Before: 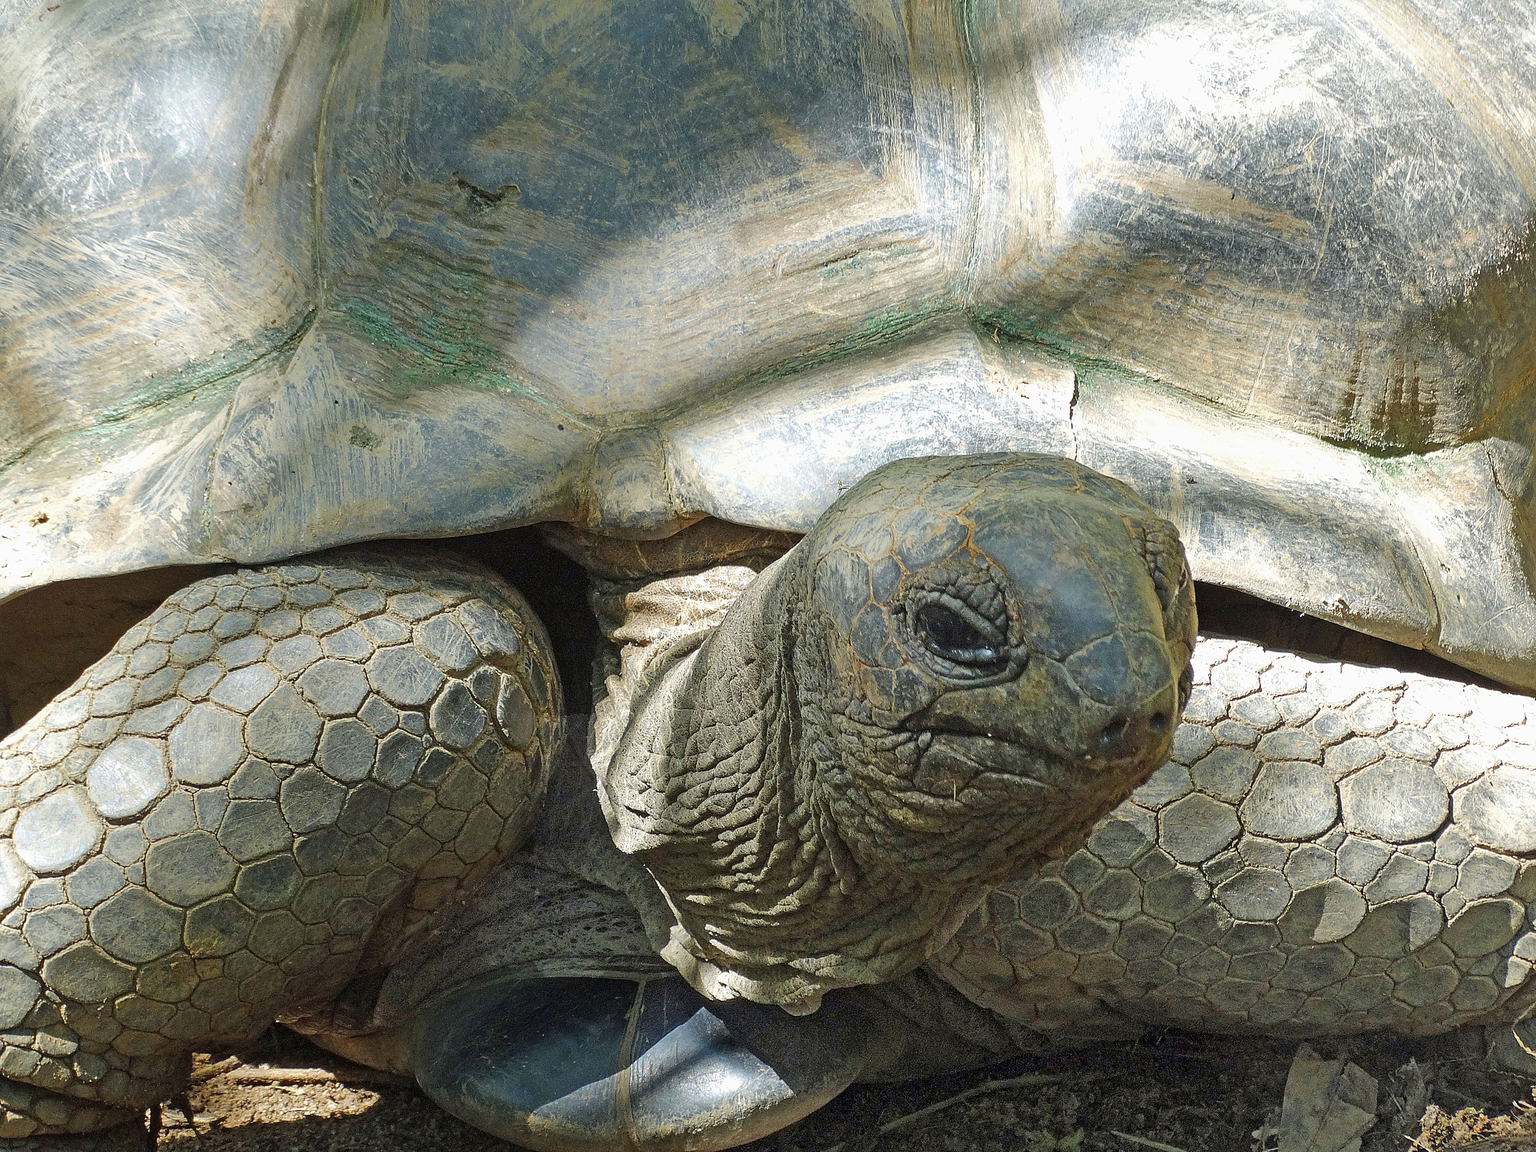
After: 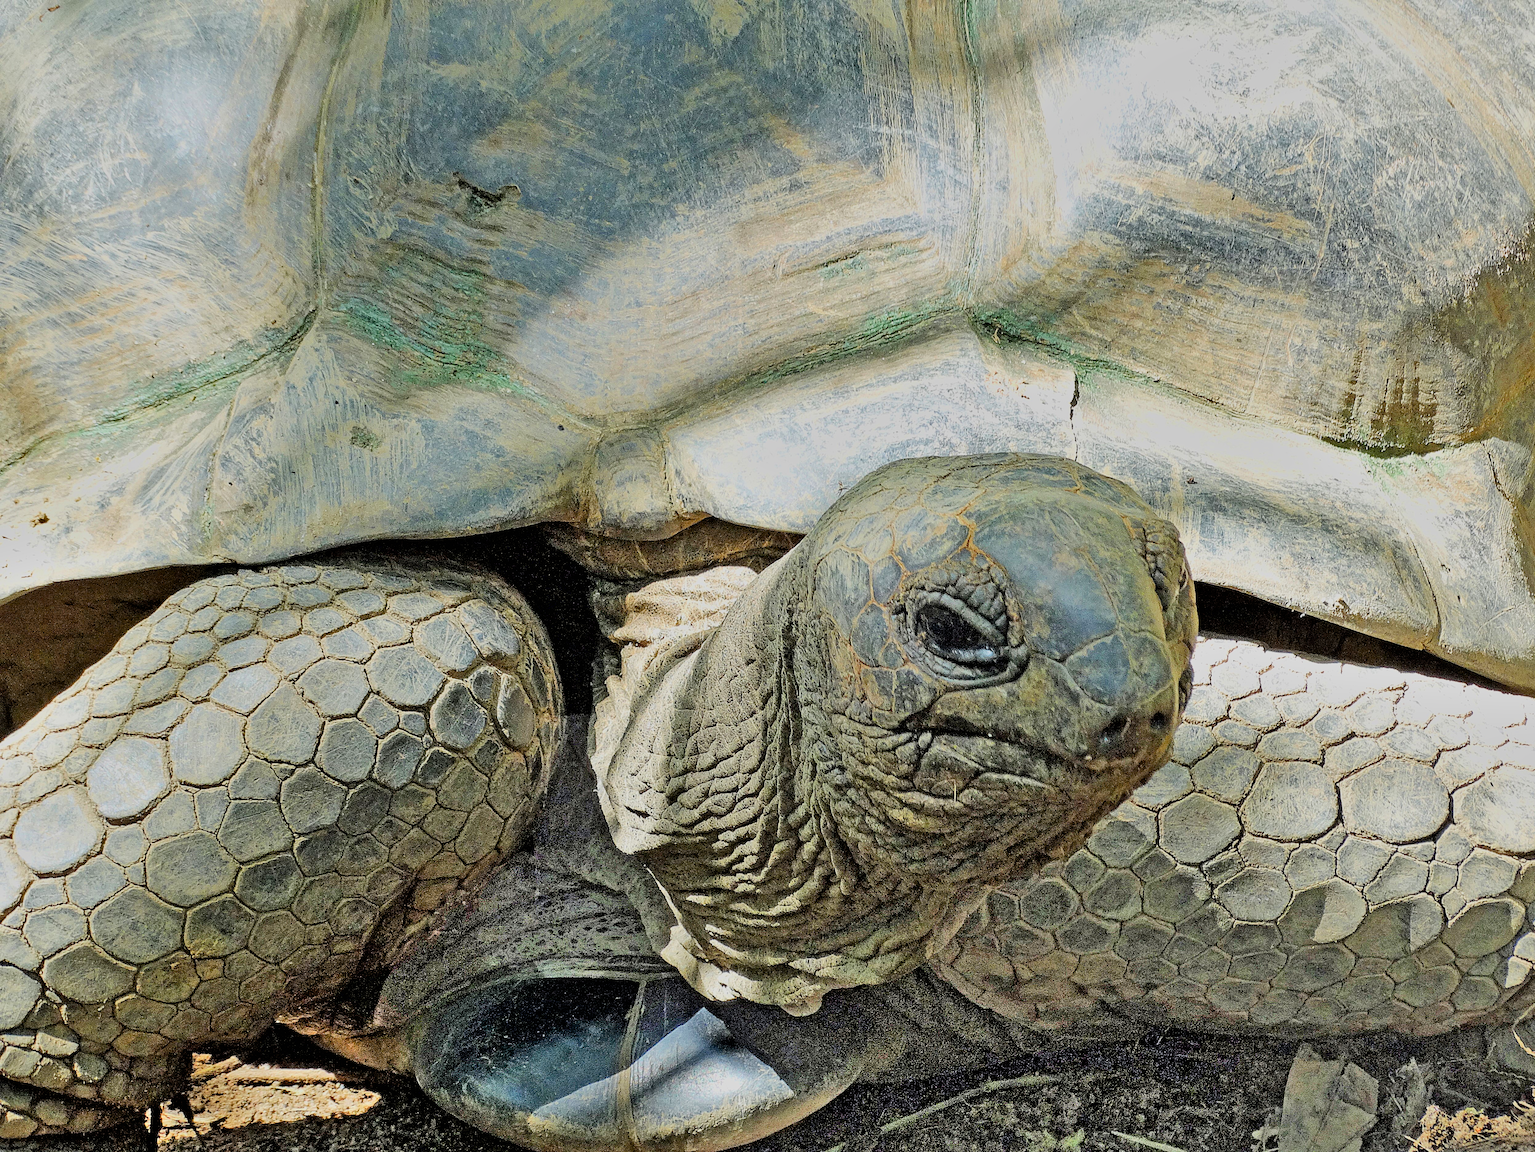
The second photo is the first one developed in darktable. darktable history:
filmic rgb: black relative exposure -6.15 EV, white relative exposure 6.96 EV, hardness 2.23, color science v6 (2022)
exposure: black level correction 0.012, exposure 0.7 EV, compensate exposure bias true, compensate highlight preservation false
shadows and highlights: shadows 60, soften with gaussian
